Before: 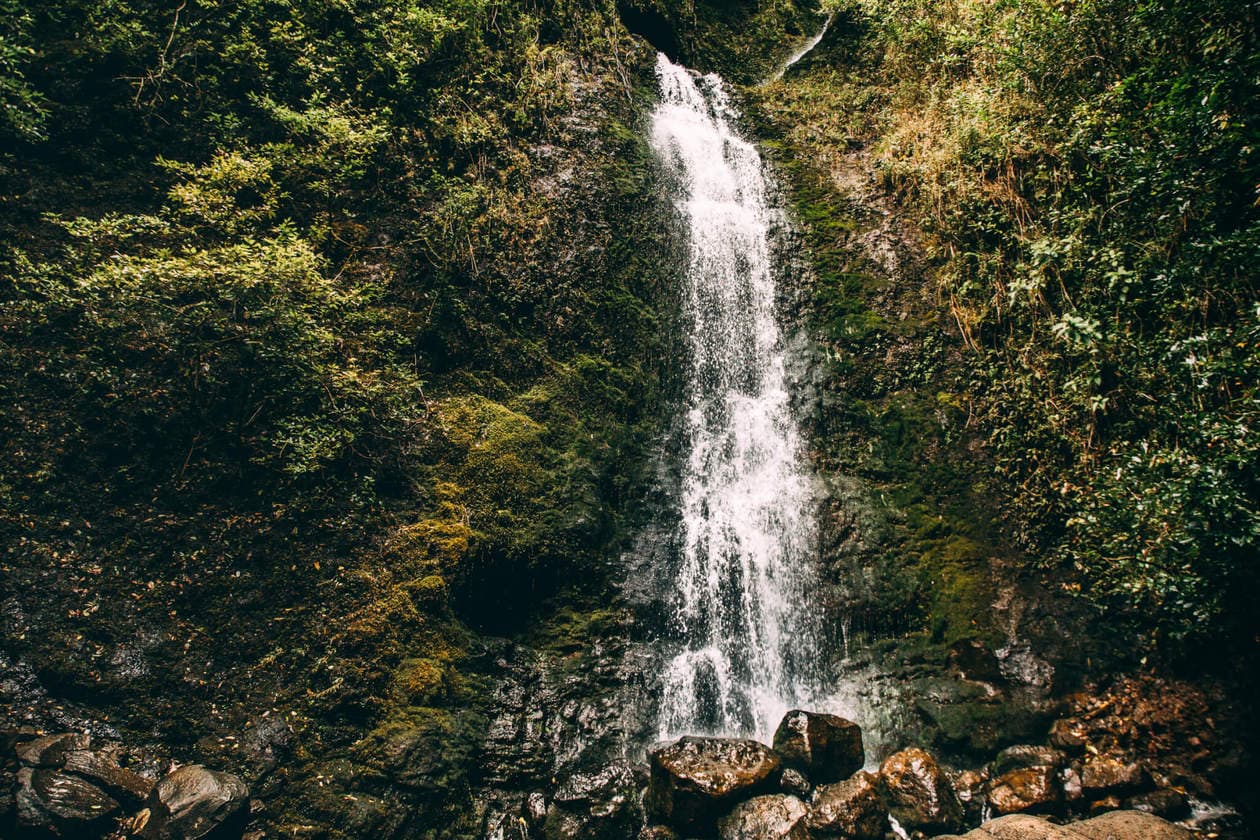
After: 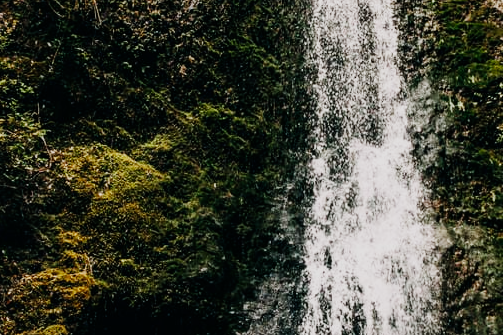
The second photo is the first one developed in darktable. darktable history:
crop: left 30%, top 30%, right 30%, bottom 30%
sigmoid: contrast 1.7, skew -0.2, preserve hue 0%, red attenuation 0.1, red rotation 0.035, green attenuation 0.1, green rotation -0.017, blue attenuation 0.15, blue rotation -0.052, base primaries Rec2020
